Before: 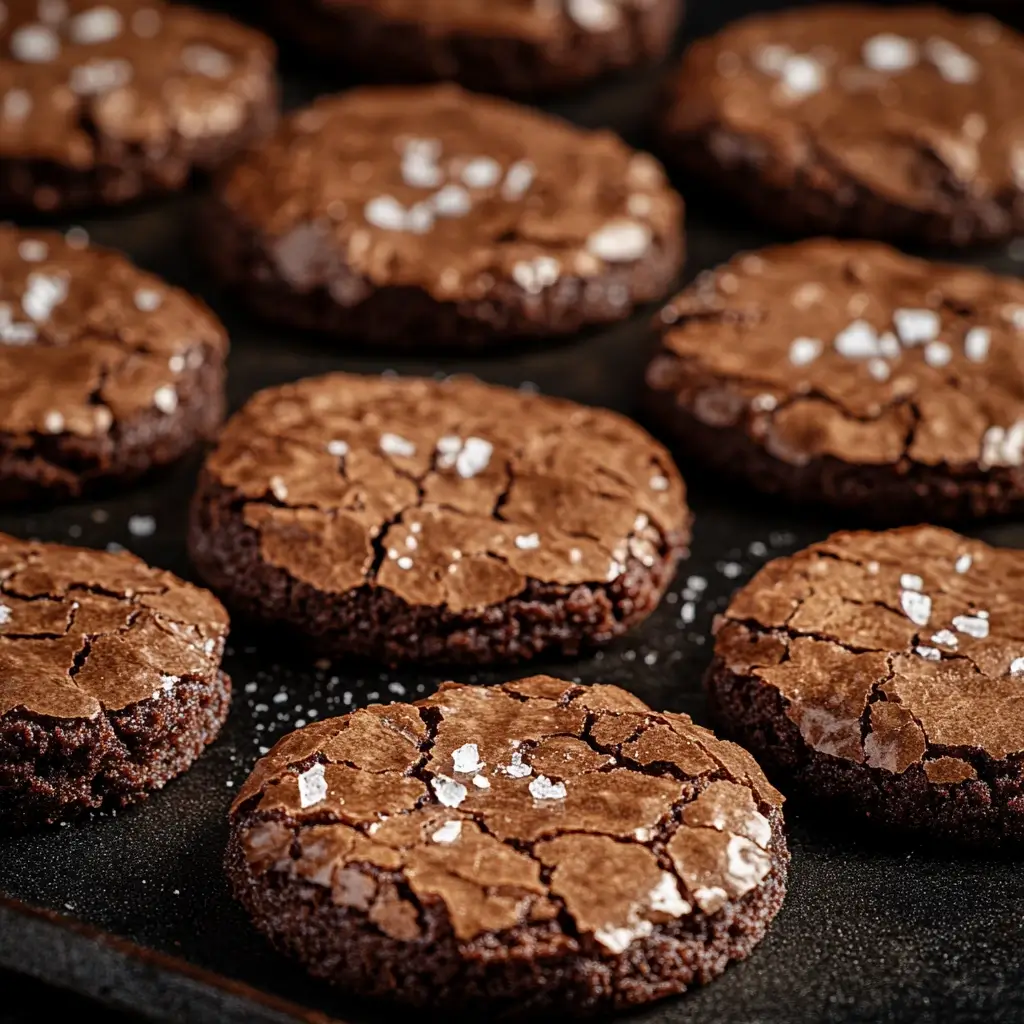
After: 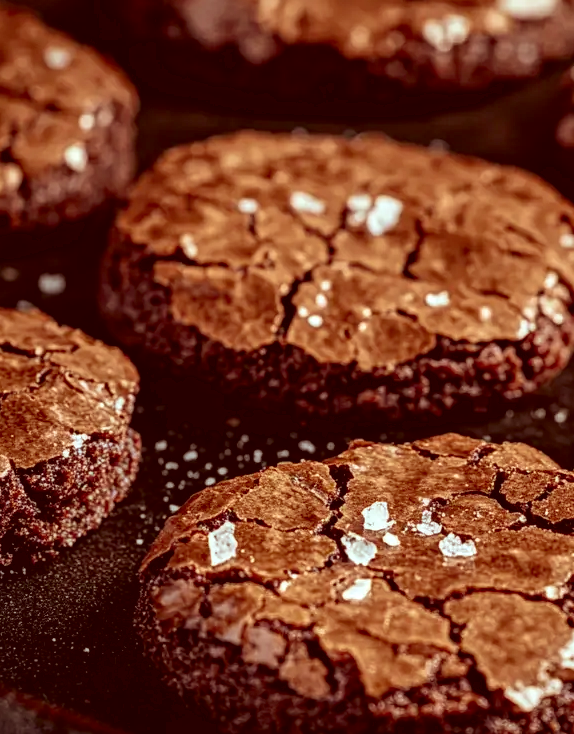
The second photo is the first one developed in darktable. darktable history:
crop: left 8.793%, top 23.717%, right 35.11%, bottom 4.534%
velvia: on, module defaults
color correction: highlights a* -7.19, highlights b* -0.17, shadows a* 20.07, shadows b* 12.36
local contrast: on, module defaults
